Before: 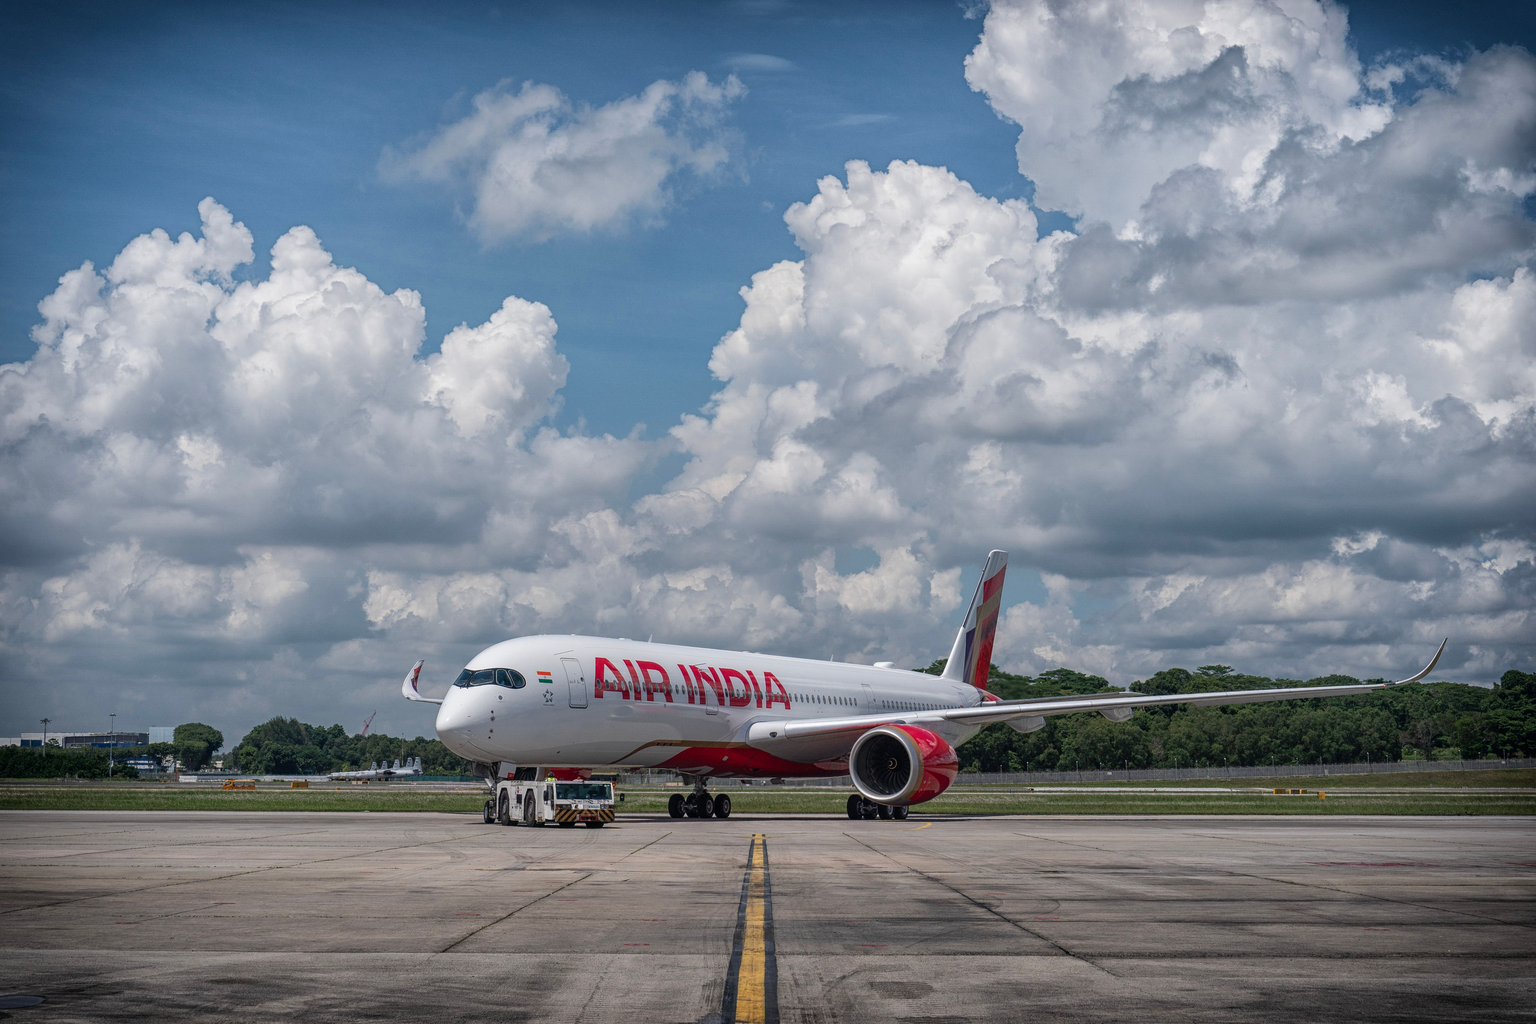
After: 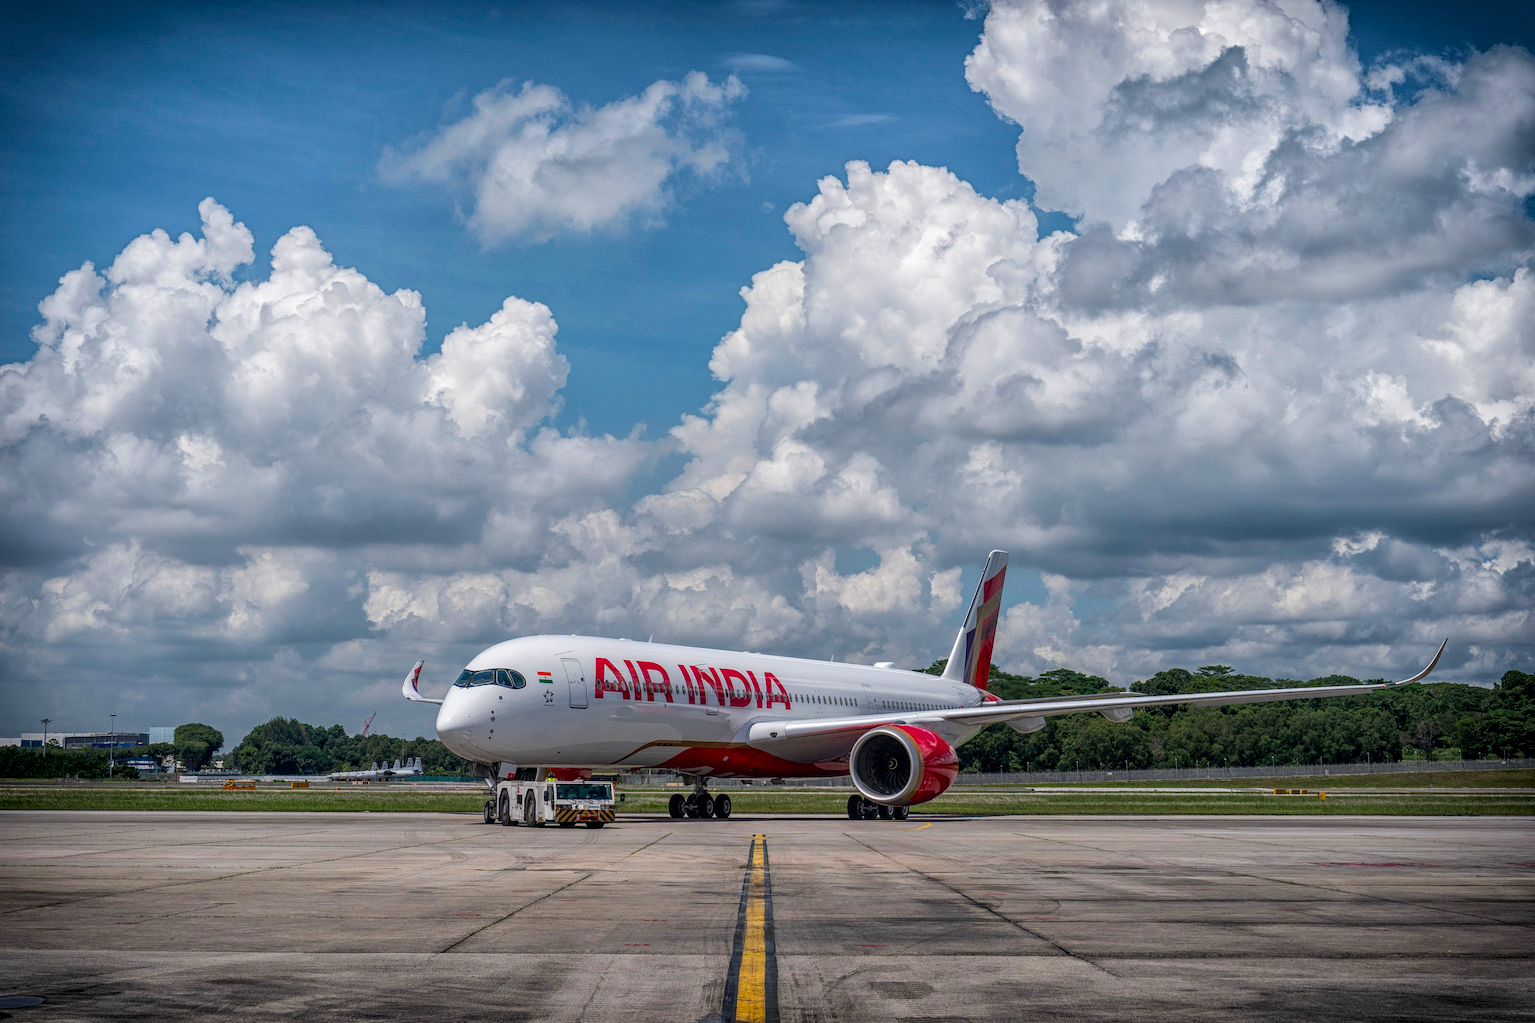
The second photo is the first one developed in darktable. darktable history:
color balance rgb: linear chroma grading › mid-tones 7.81%, perceptual saturation grading › global saturation 30.961%
local contrast: on, module defaults
